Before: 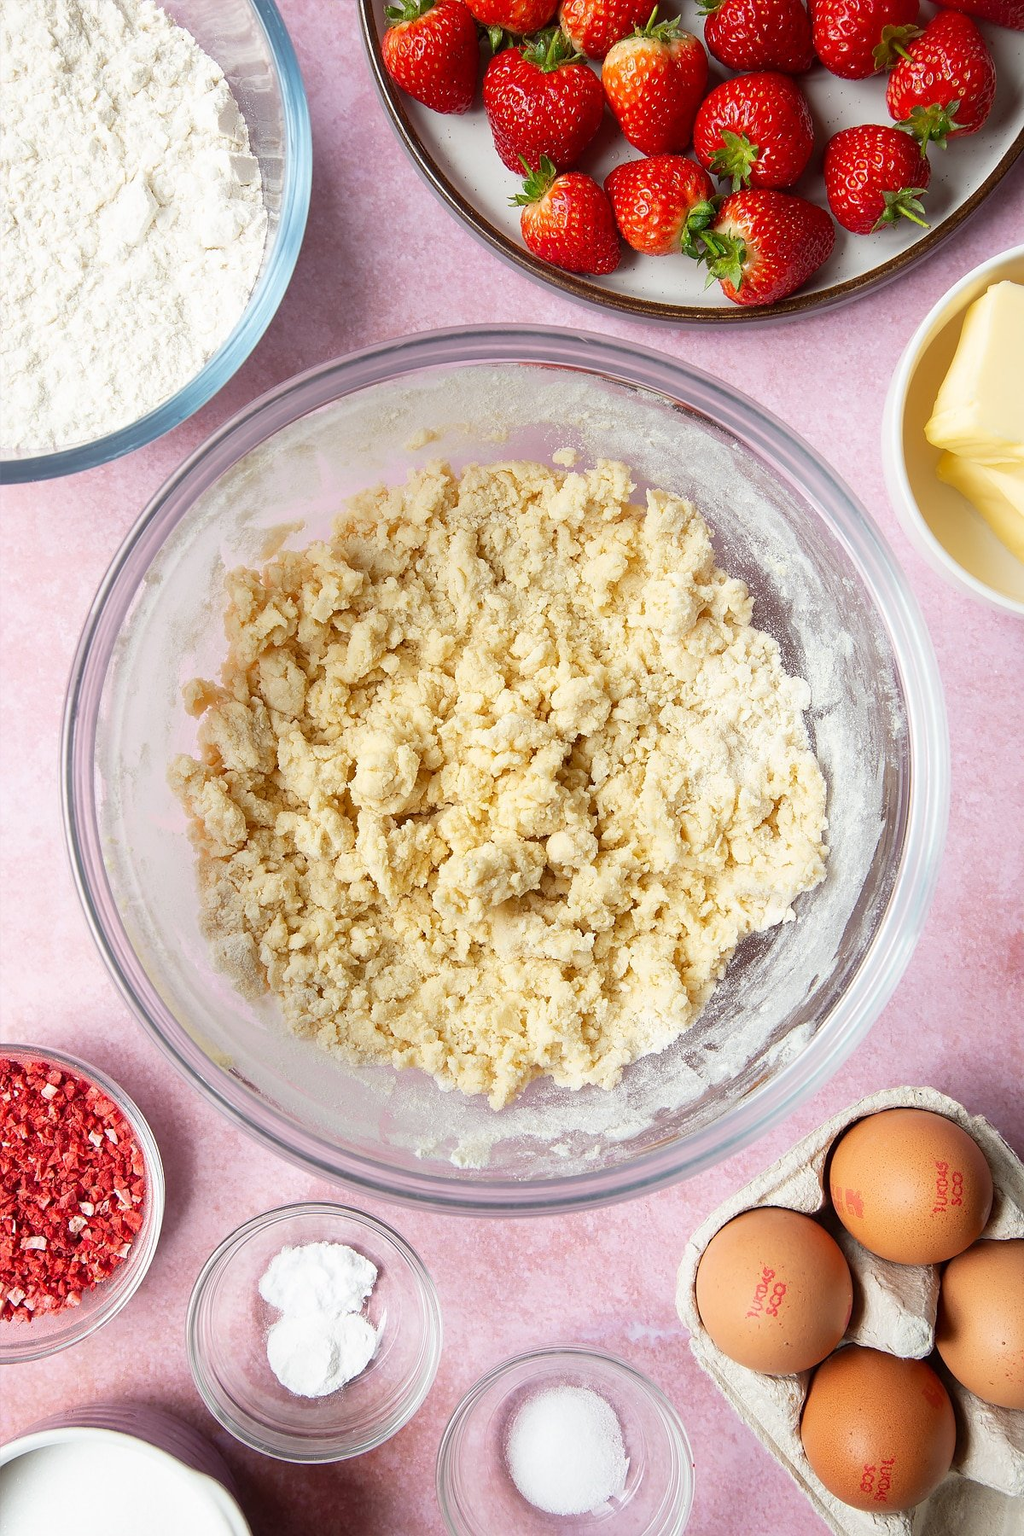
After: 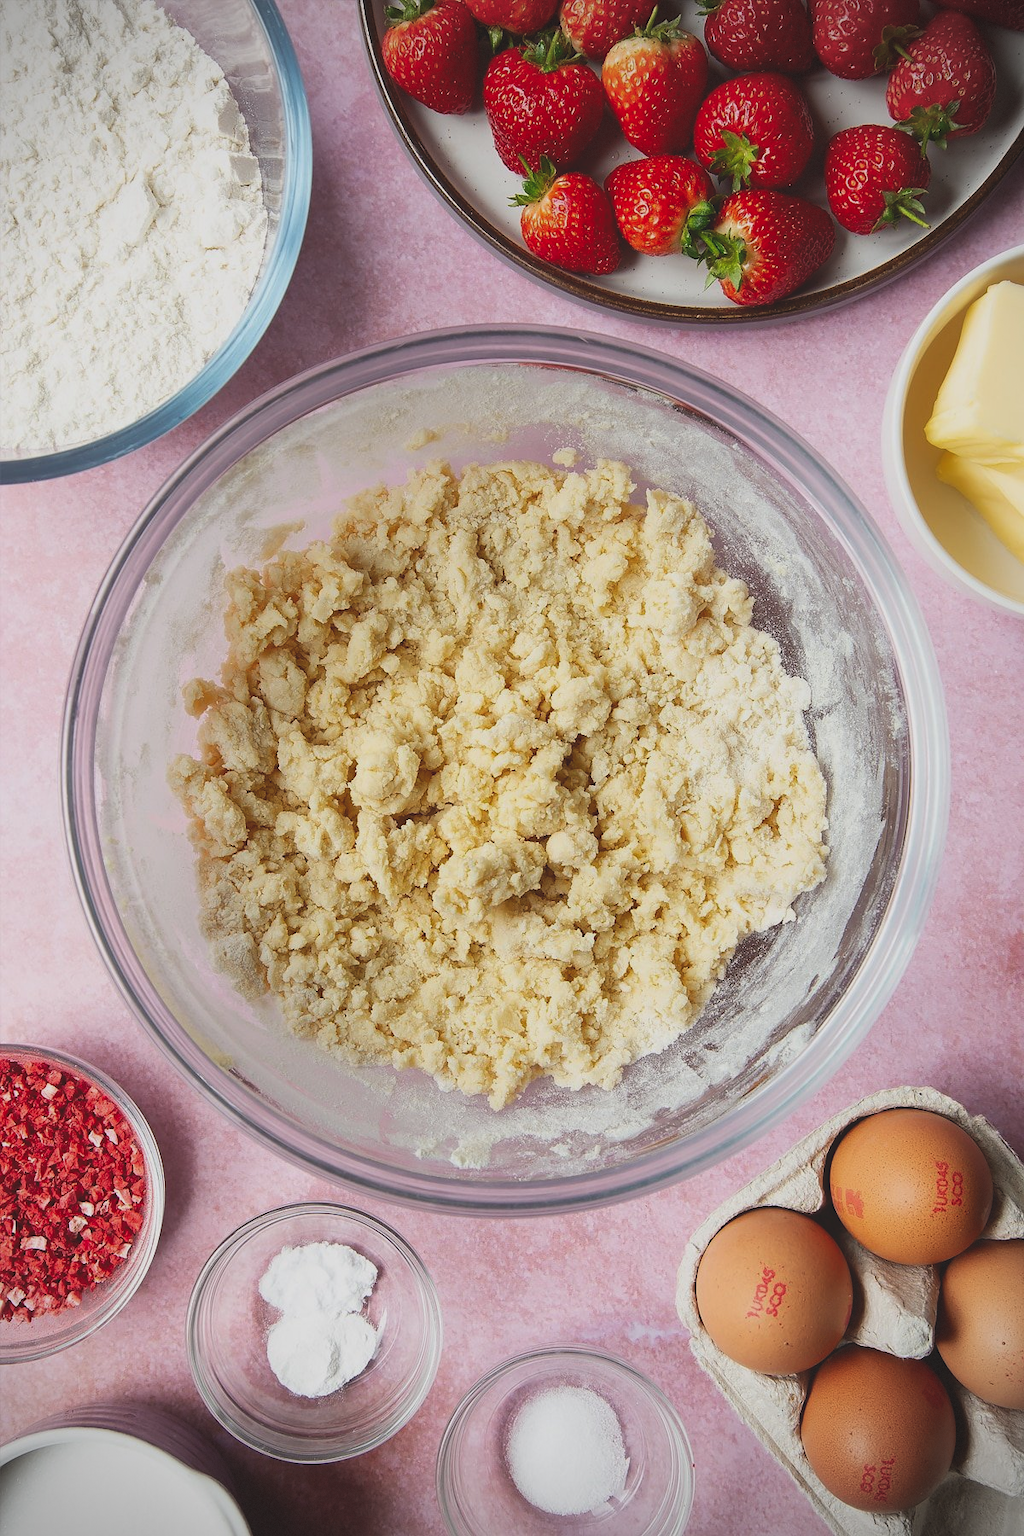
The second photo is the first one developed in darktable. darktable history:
vignetting: dithering 8-bit output, unbound false
contrast brightness saturation: contrast 0.132, brightness -0.05, saturation 0.152
exposure: black level correction -0.034, exposure -0.495 EV, compensate exposure bias true, compensate highlight preservation false
